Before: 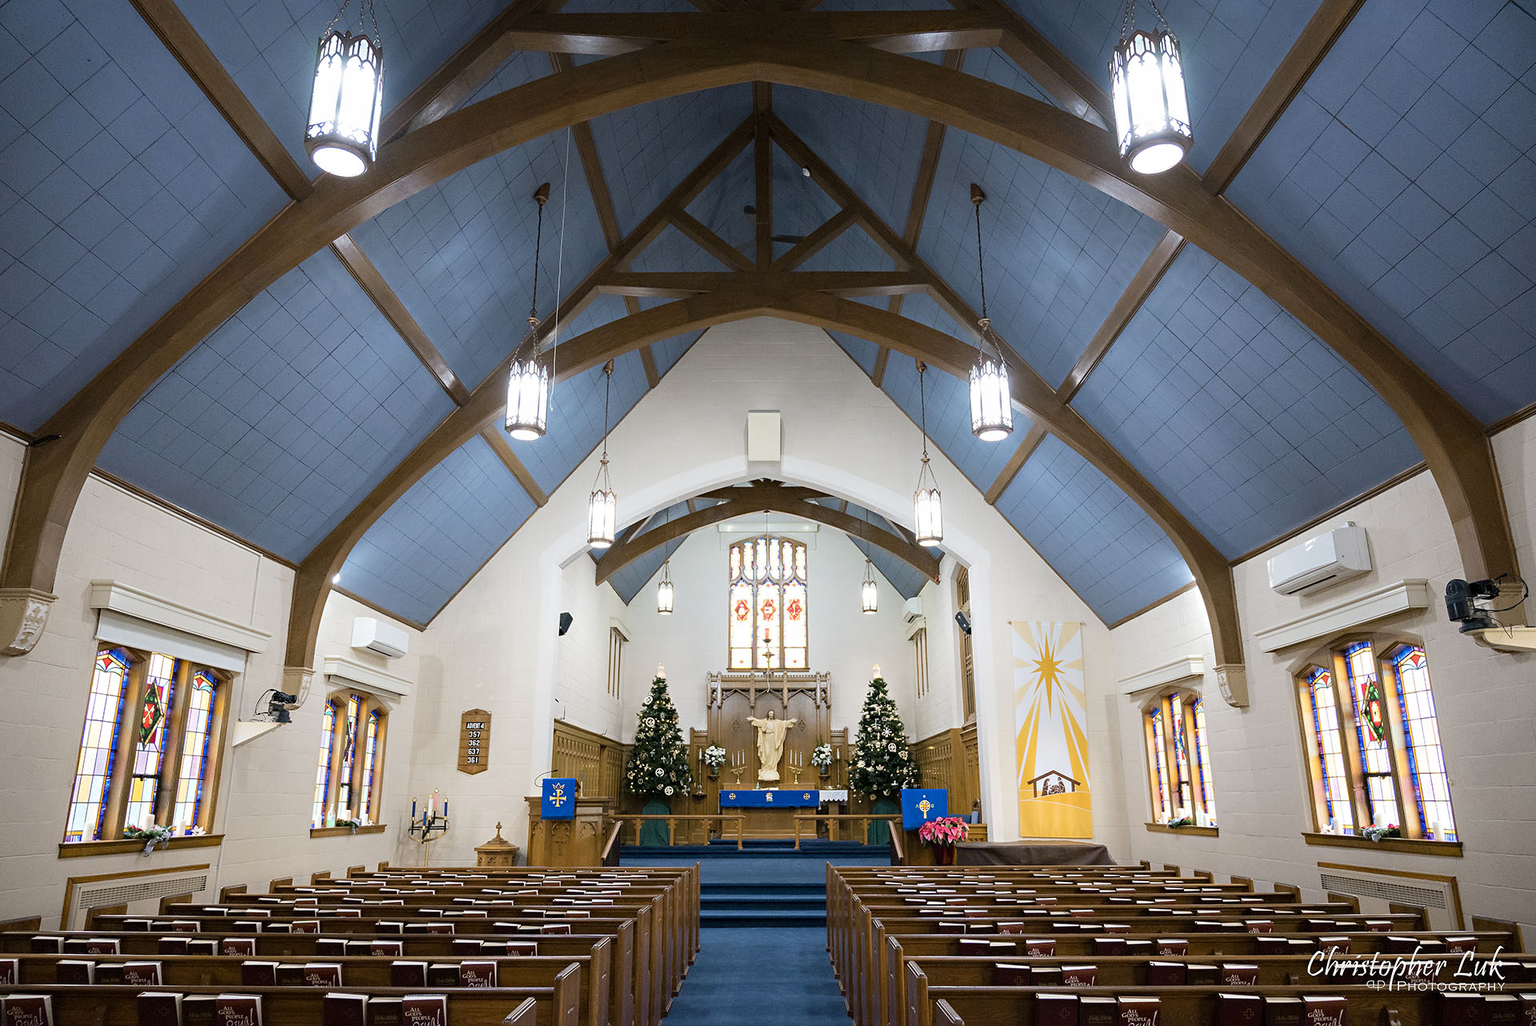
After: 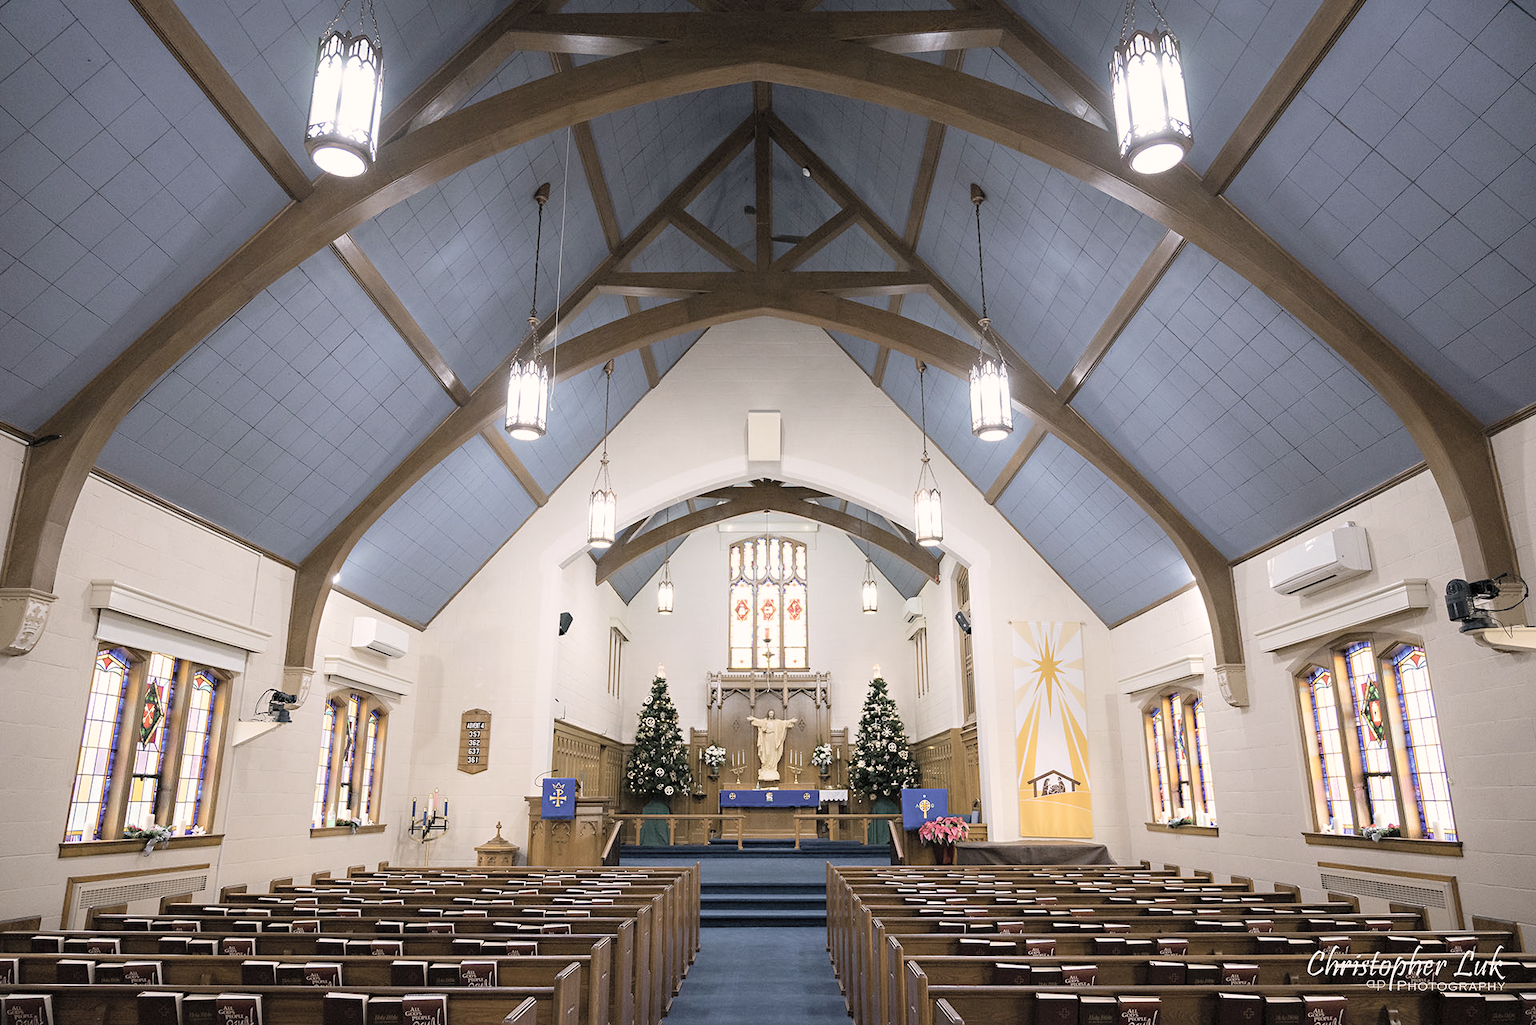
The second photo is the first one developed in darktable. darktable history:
contrast brightness saturation: brightness 0.15
color correction: highlights a* 5.59, highlights b* 5.24, saturation 0.68
